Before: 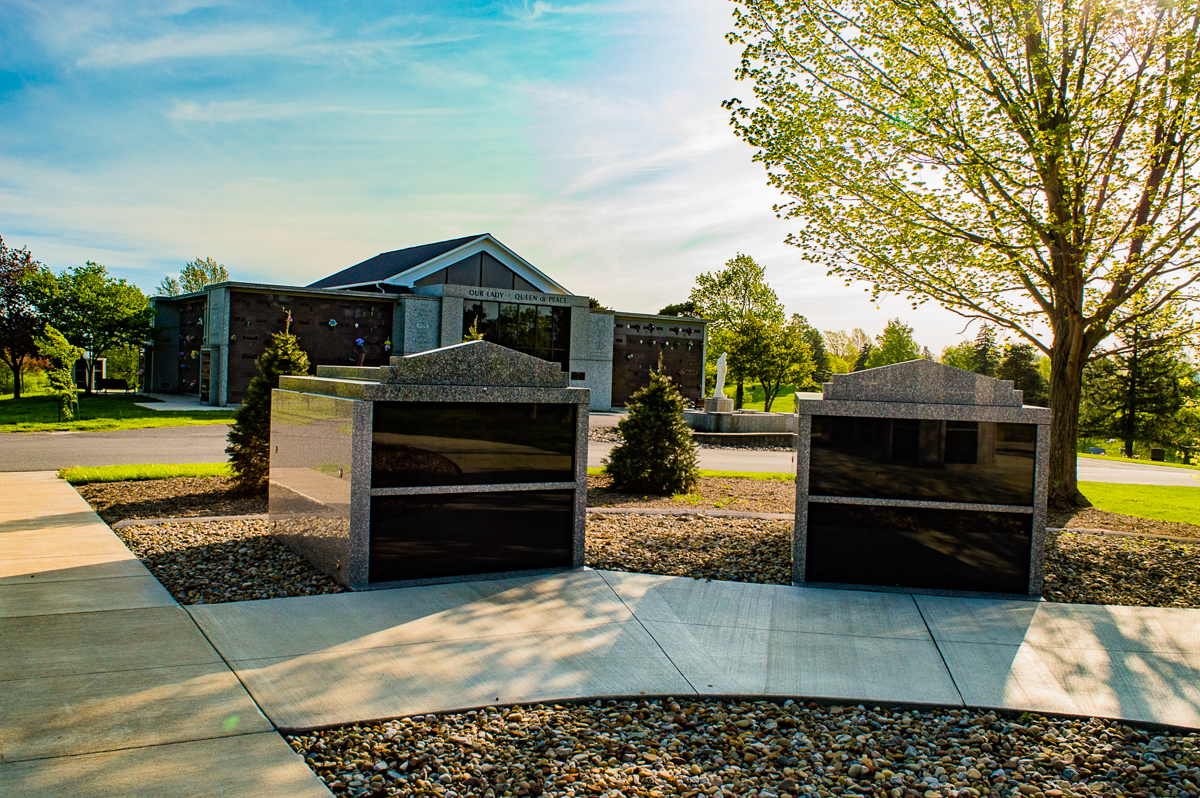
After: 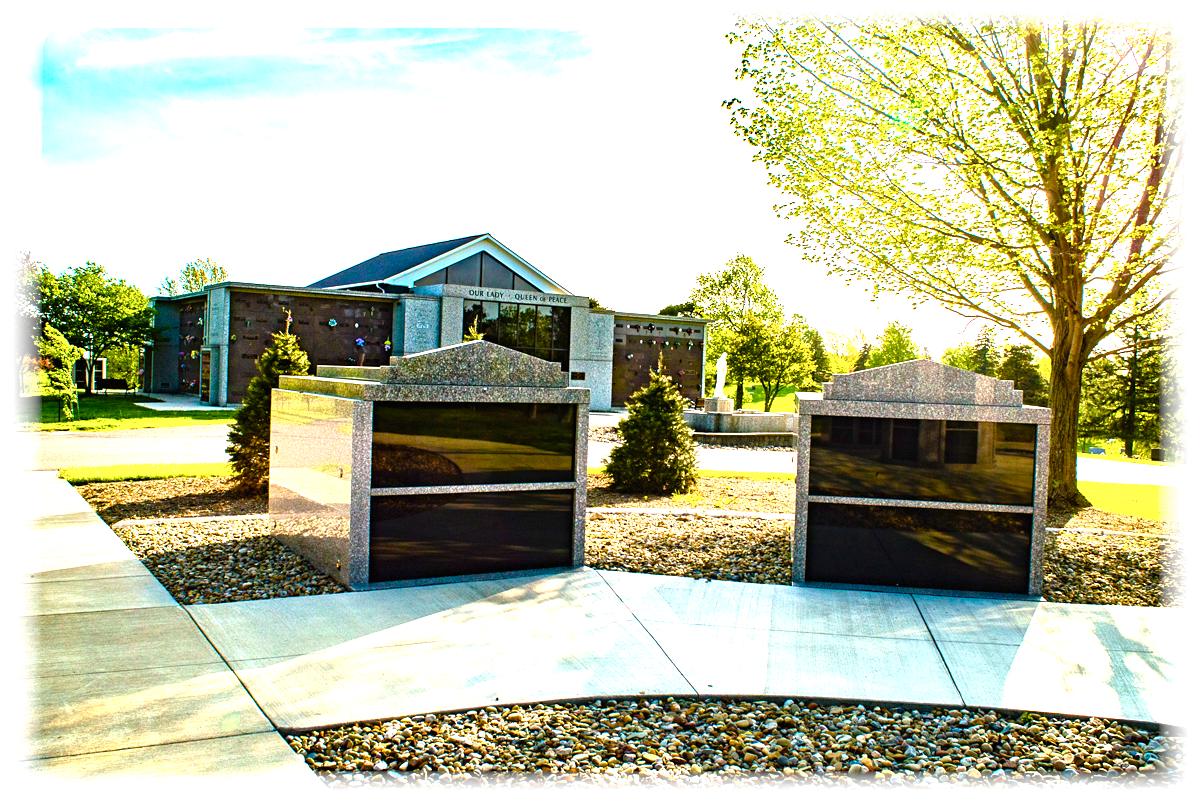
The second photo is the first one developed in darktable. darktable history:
vignetting: fall-off start 93%, fall-off radius 5%, brightness 1, saturation -0.49, automatic ratio true, width/height ratio 1.332, shape 0.04, unbound false
color balance rgb: perceptual saturation grading › global saturation 20%, perceptual saturation grading › highlights -25%, perceptual saturation grading › shadows 50%
shadows and highlights: shadows 12, white point adjustment 1.2, highlights -0.36, soften with gaussian
exposure: black level correction 0, exposure 1.7 EV, compensate exposure bias true, compensate highlight preservation false
